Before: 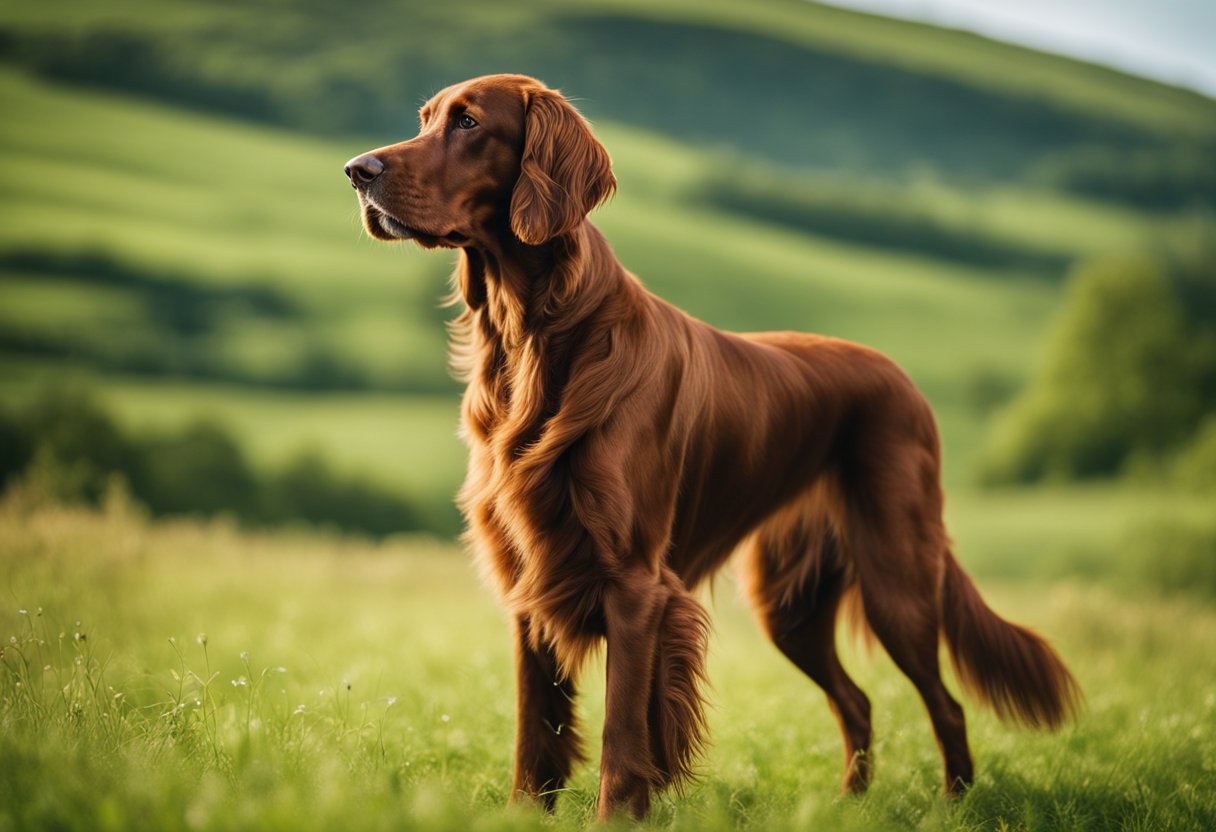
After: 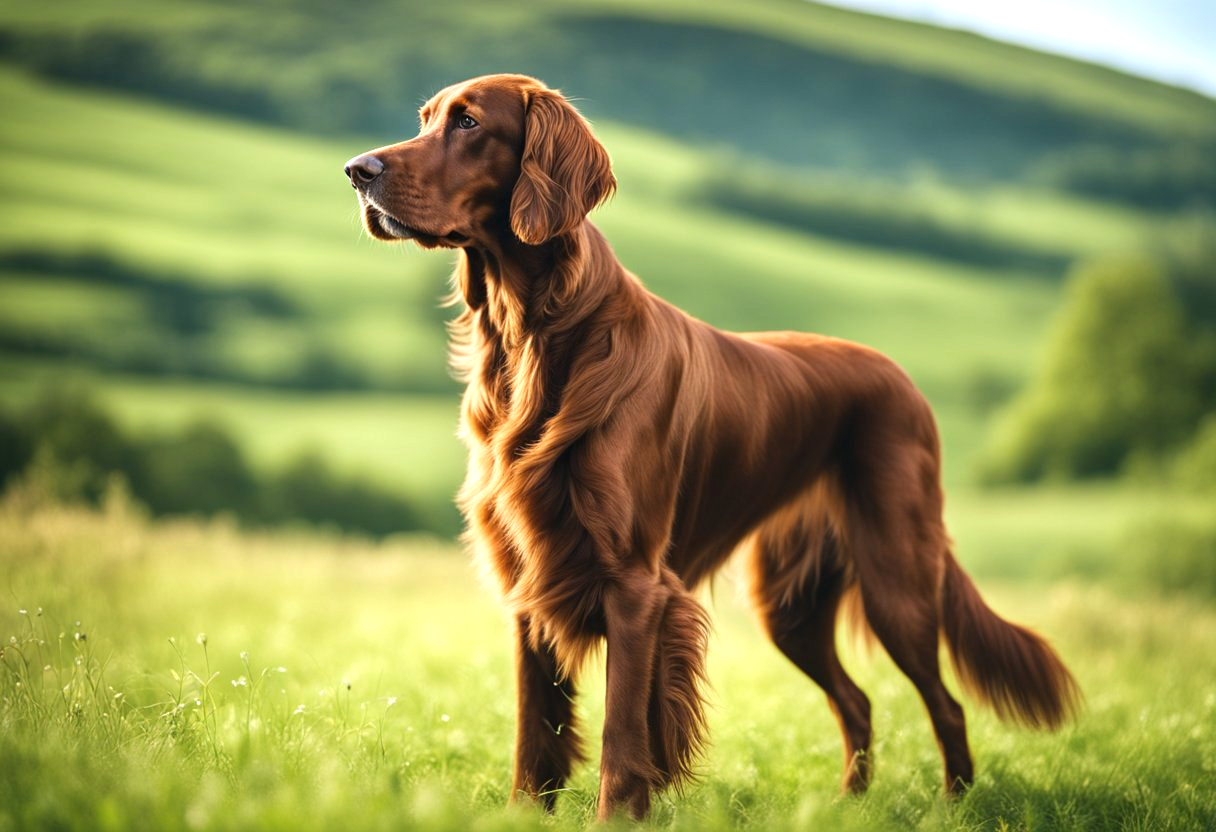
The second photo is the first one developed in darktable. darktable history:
exposure: black level correction 0, exposure 0.7 EV, compensate exposure bias true, compensate highlight preservation false
white balance: red 0.967, blue 1.049
